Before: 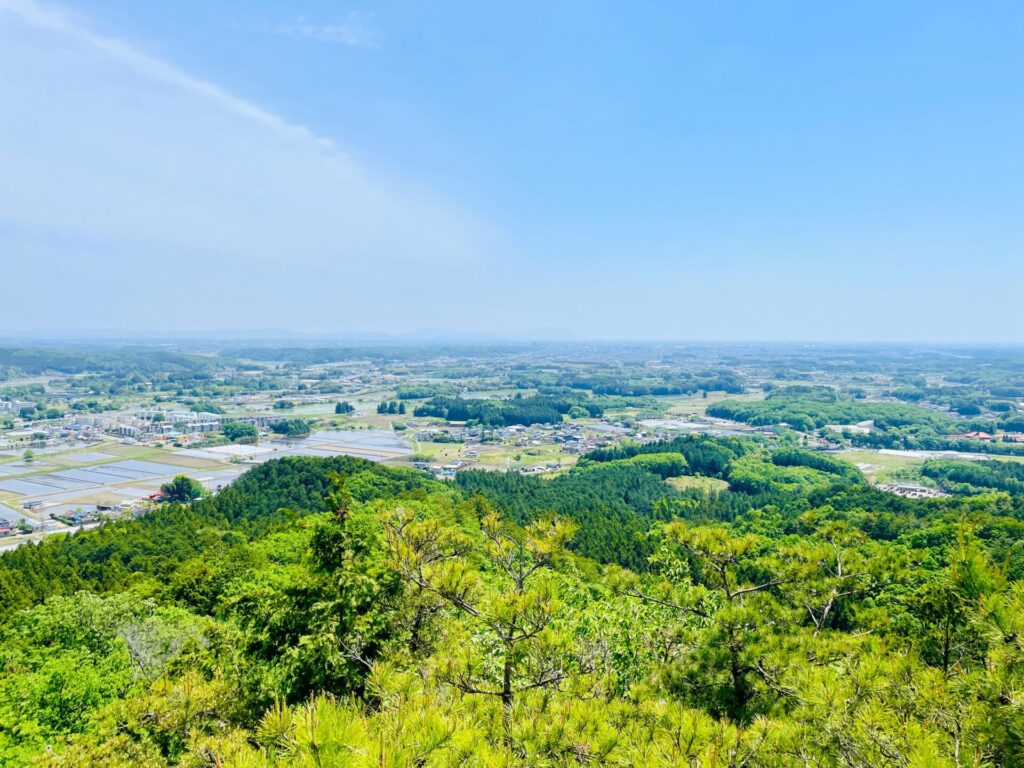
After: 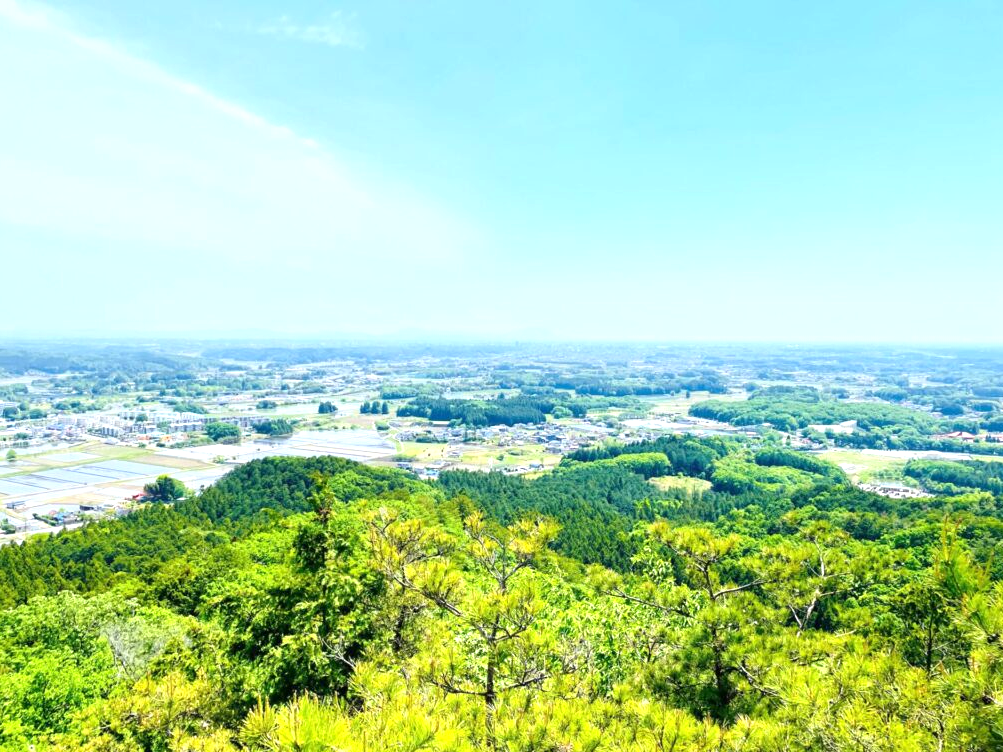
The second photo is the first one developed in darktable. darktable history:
exposure: exposure 0.722 EV, compensate highlight preservation false
crop: left 1.743%, right 0.268%, bottom 2.011%
